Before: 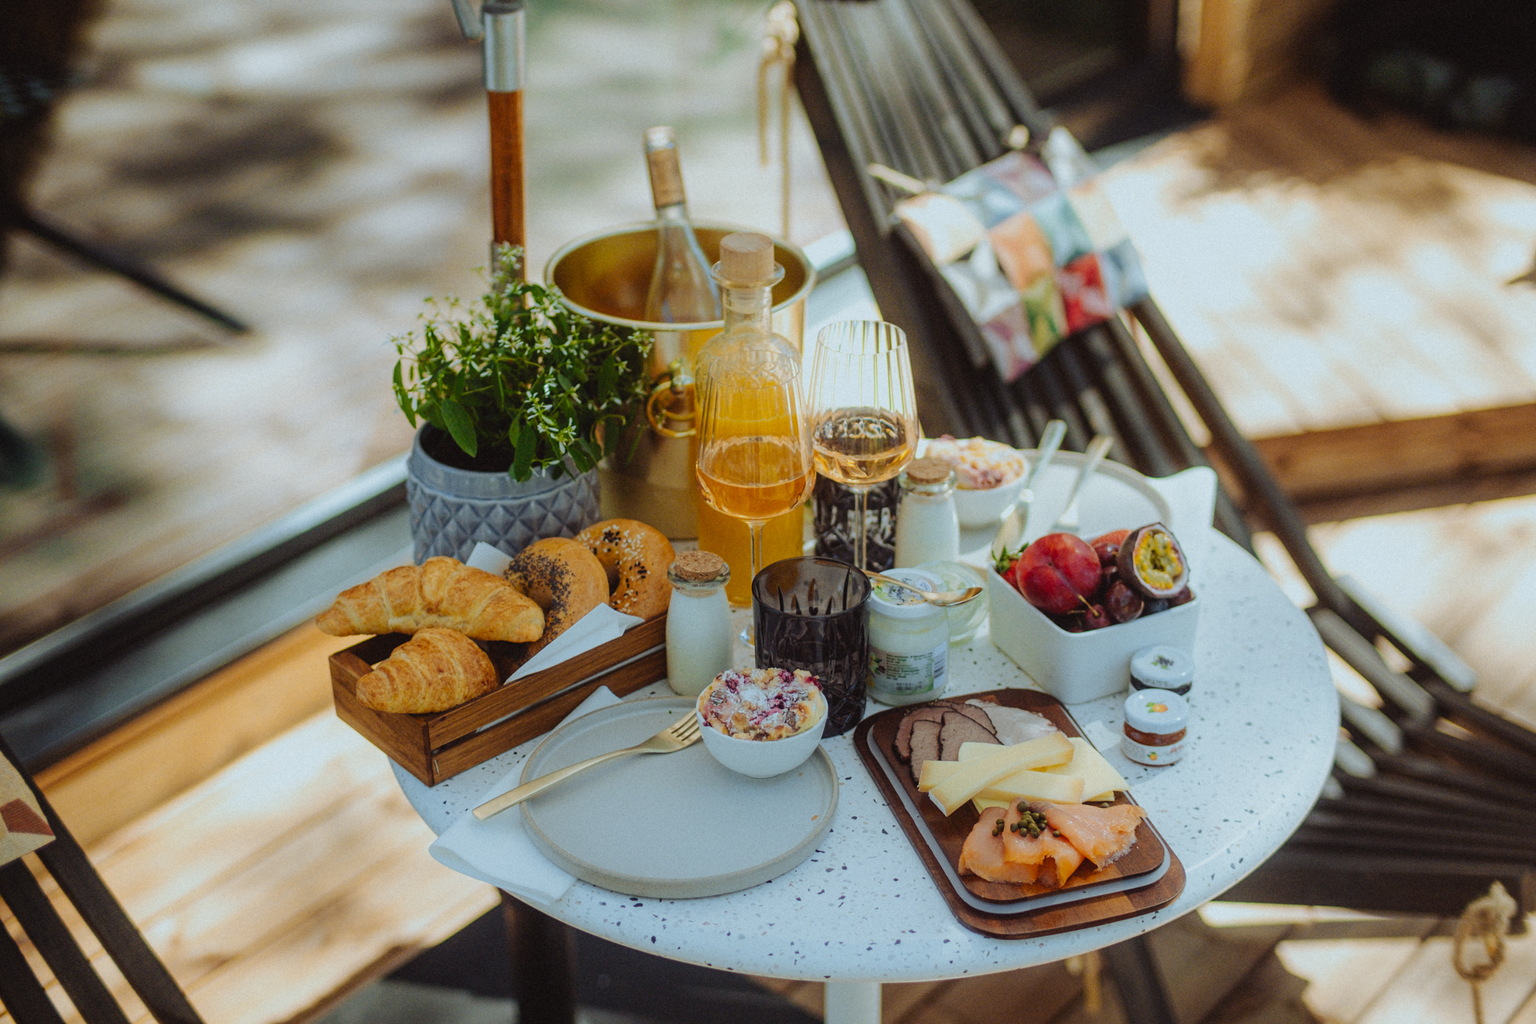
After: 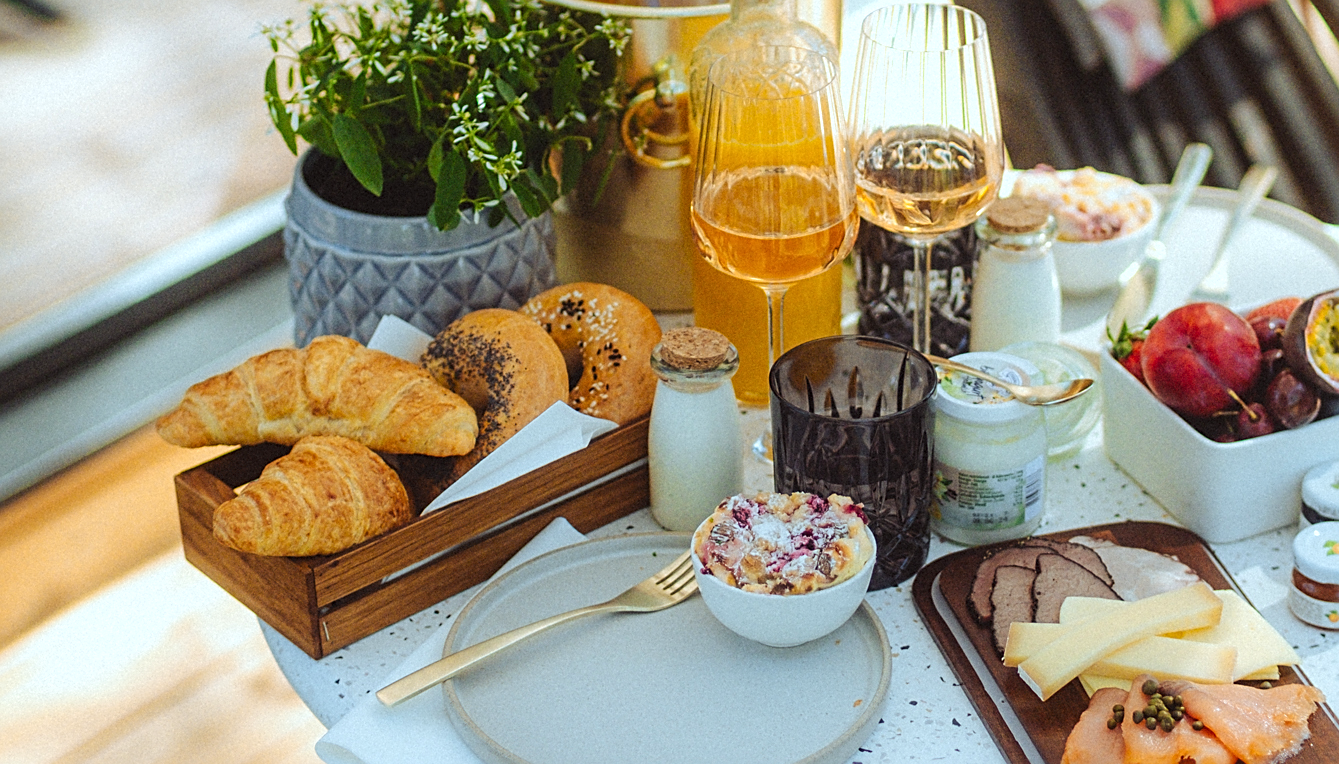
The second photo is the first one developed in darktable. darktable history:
sharpen: on, module defaults
crop: left 13.352%, top 31.08%, right 24.63%, bottom 15.828%
exposure: black level correction 0, exposure 0.499 EV, compensate exposure bias true, compensate highlight preservation false
